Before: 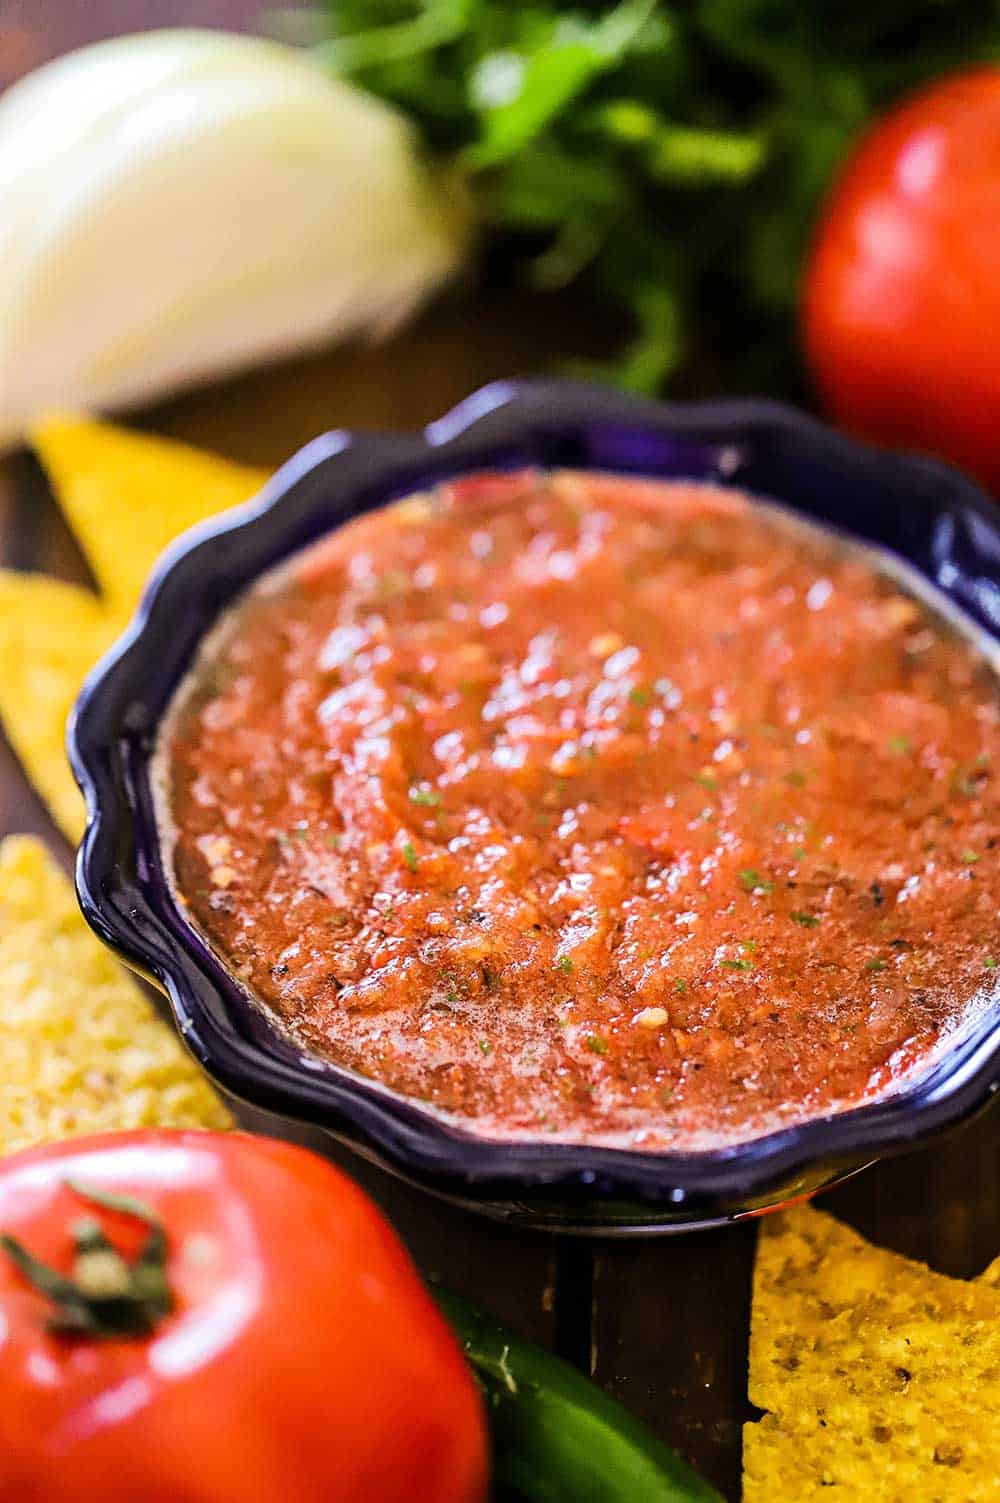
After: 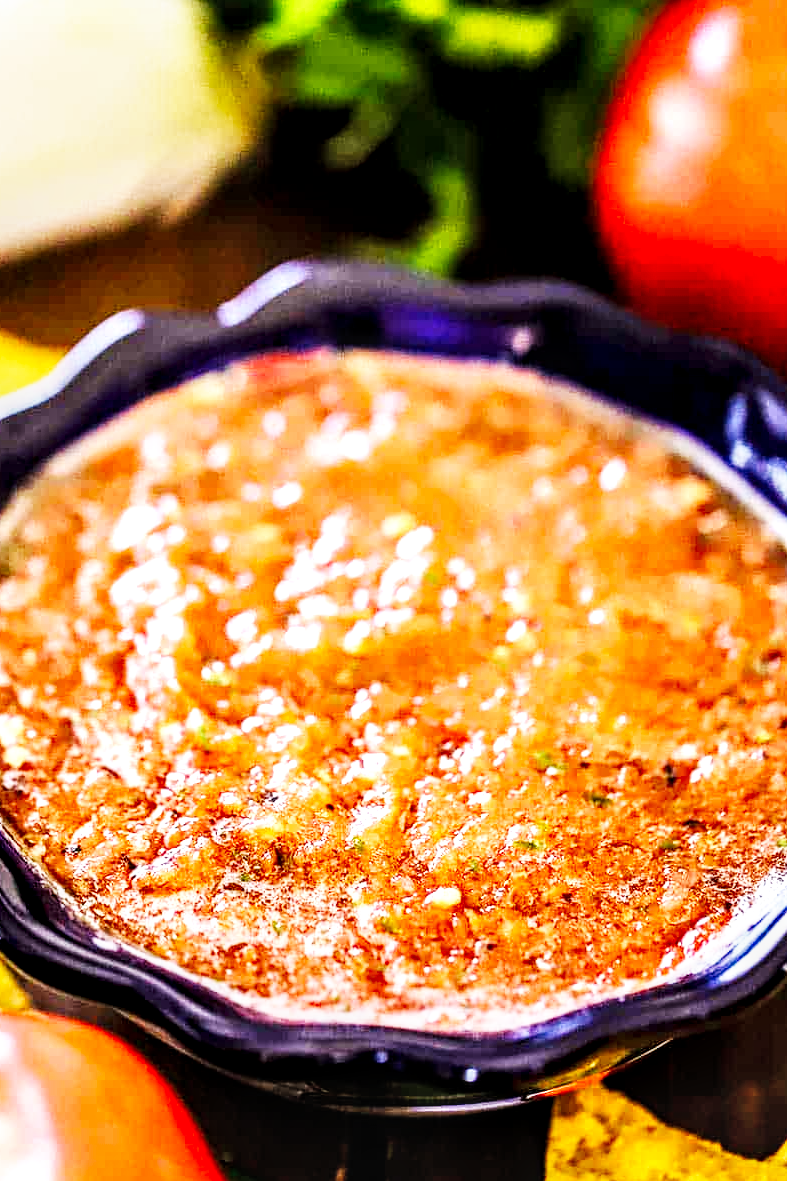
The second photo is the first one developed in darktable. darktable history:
local contrast: detail 150%
levels: mode automatic, black 0.017%, levels [0, 0.43, 0.859]
crop and rotate: left 20.787%, top 7.995%, right 0.428%, bottom 13.37%
base curve: curves: ch0 [(0, 0) (0.007, 0.004) (0.027, 0.03) (0.046, 0.07) (0.207, 0.54) (0.442, 0.872) (0.673, 0.972) (1, 1)], preserve colors none
